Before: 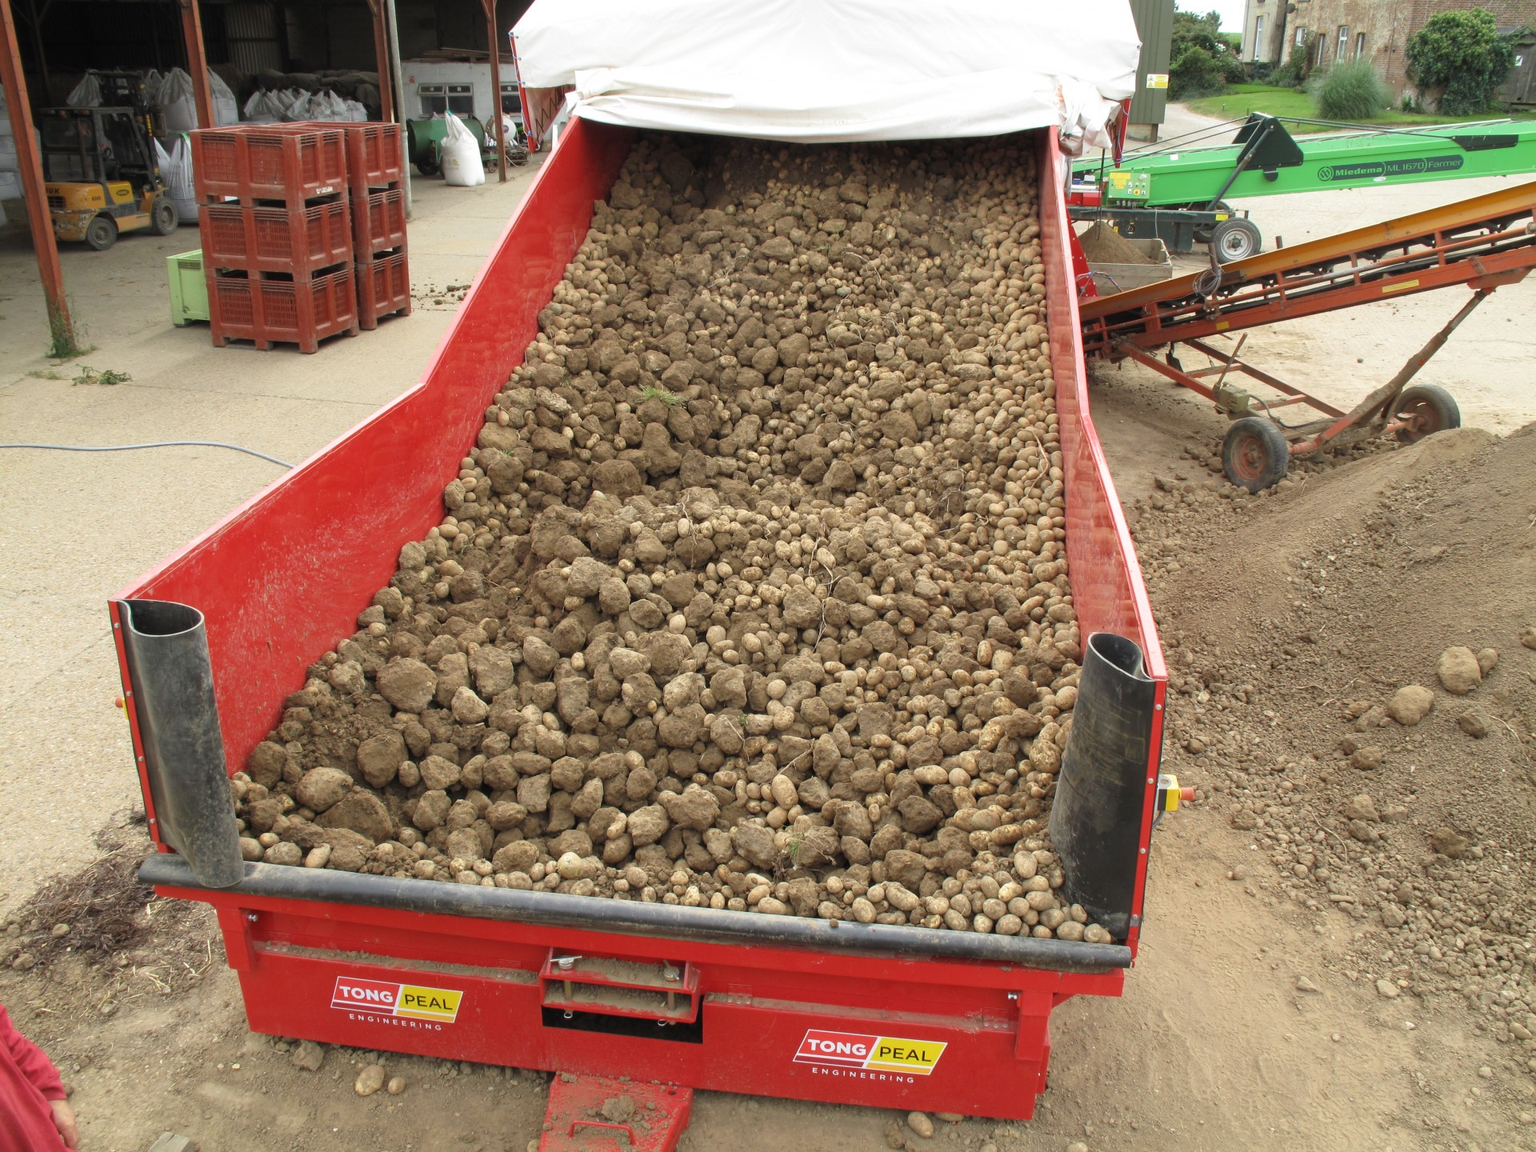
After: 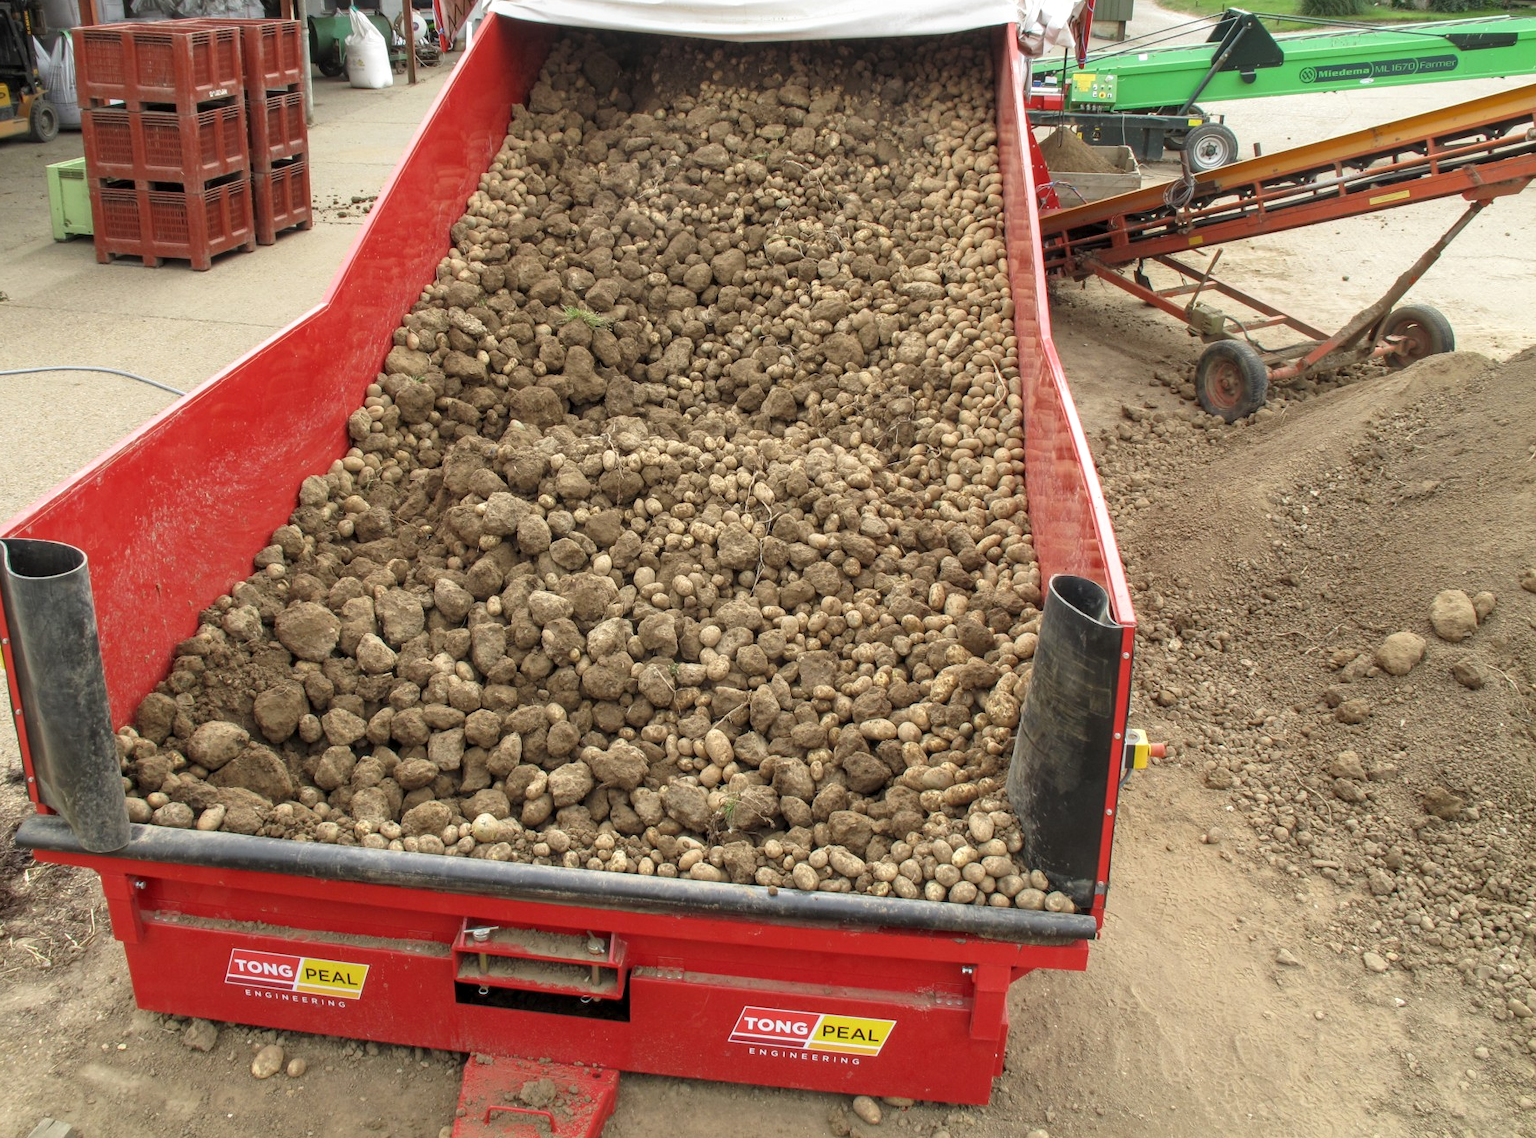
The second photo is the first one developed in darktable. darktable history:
local contrast: on, module defaults
crop and rotate: left 8.102%, top 9.14%
